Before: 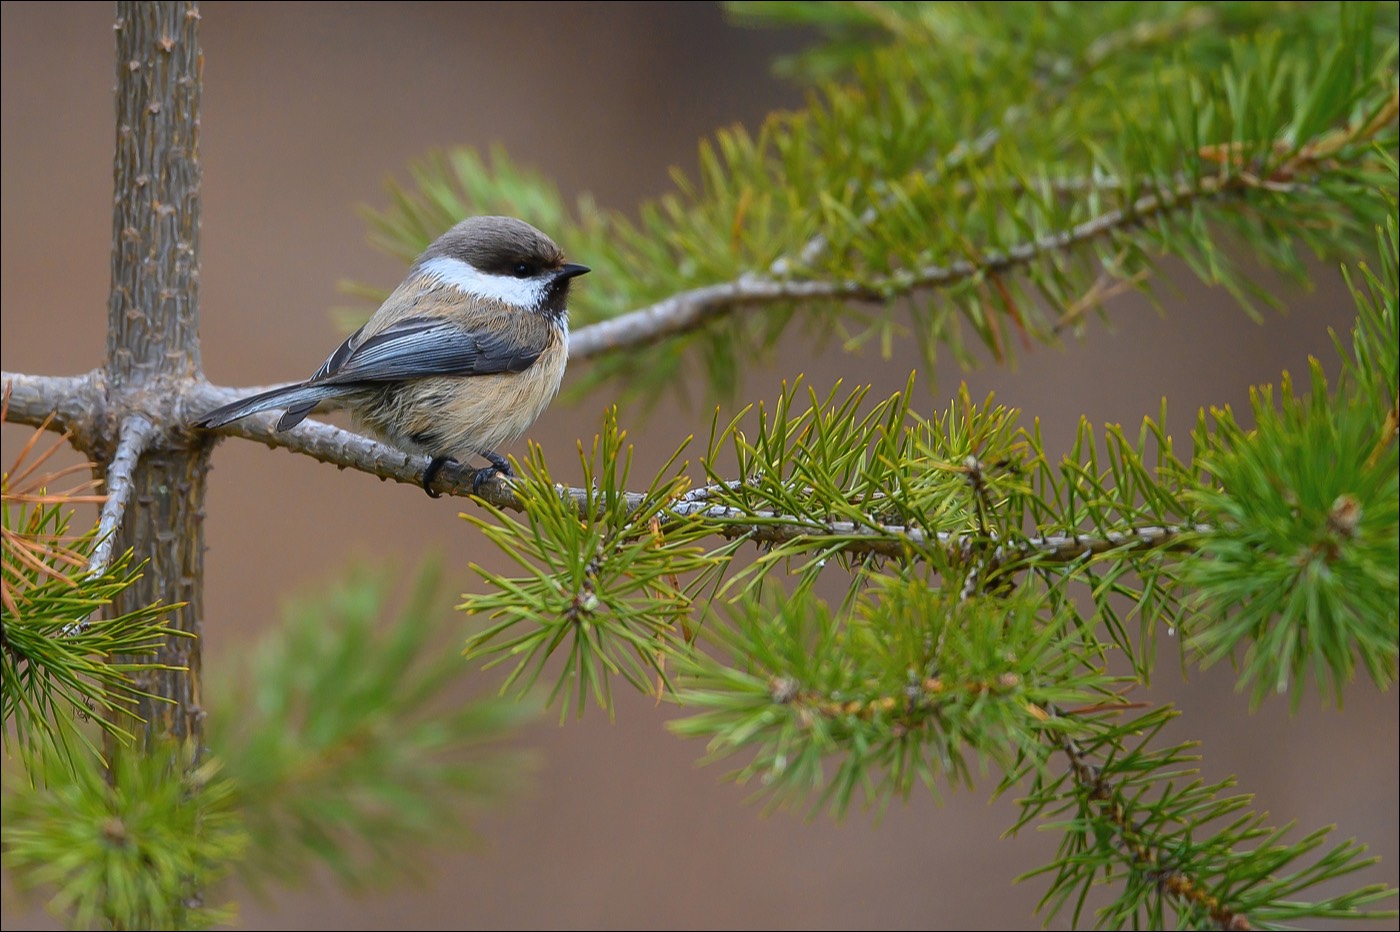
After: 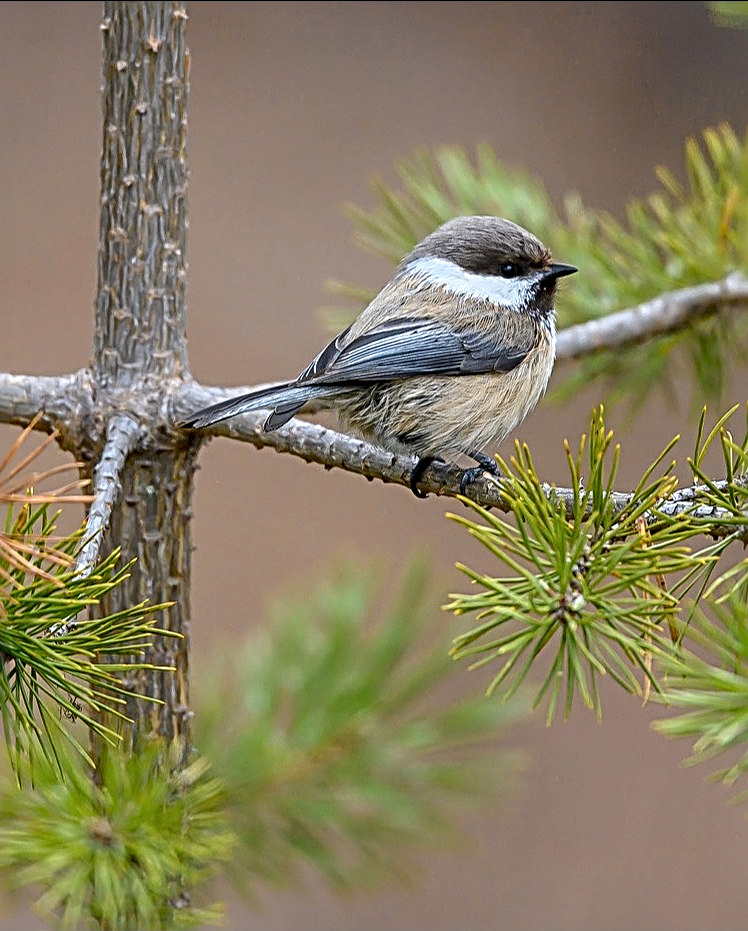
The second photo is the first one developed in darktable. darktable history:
sharpen: radius 3.65, amount 0.939
local contrast: detail 130%
crop: left 0.995%, right 45.51%, bottom 0.091%
